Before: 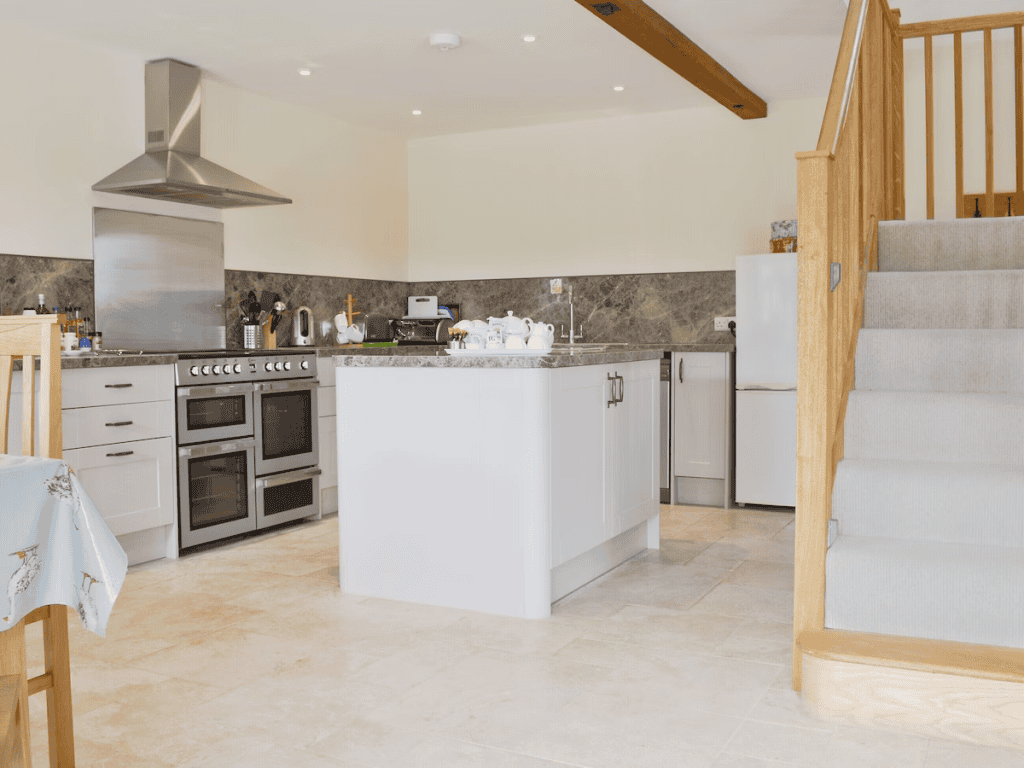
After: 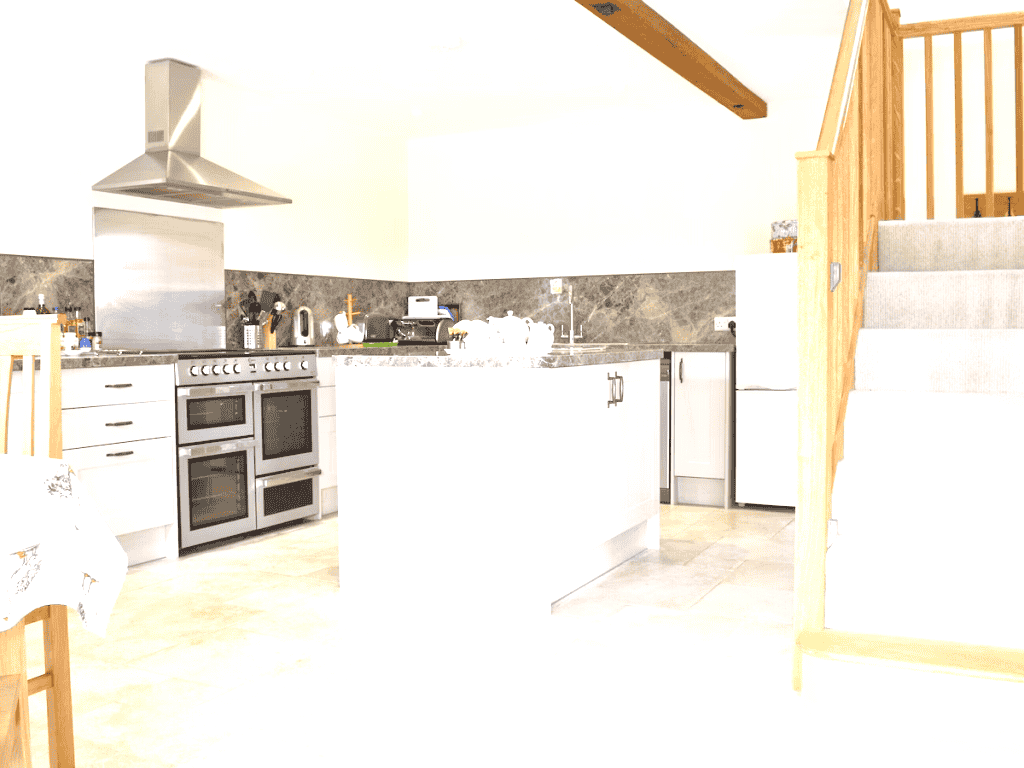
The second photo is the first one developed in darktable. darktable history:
contrast brightness saturation: saturation -0.055
exposure: exposure 1.2 EV, compensate highlight preservation false
